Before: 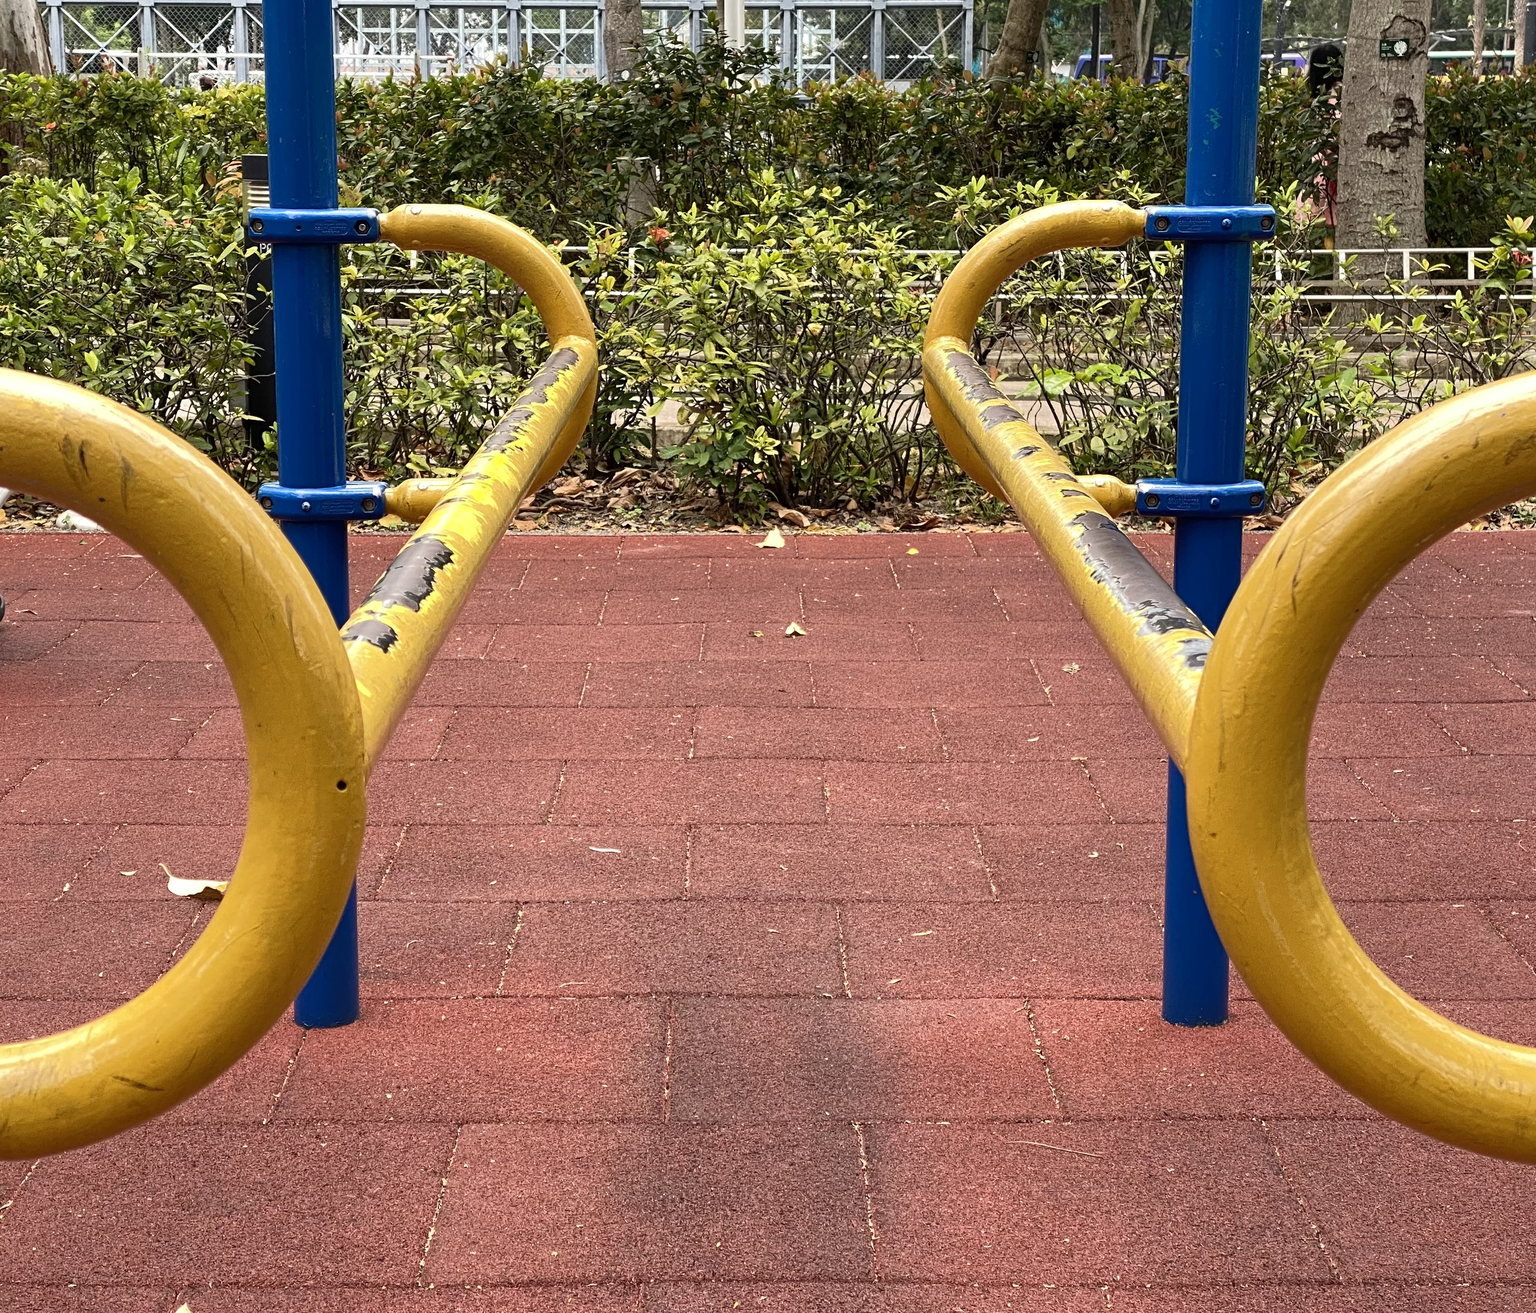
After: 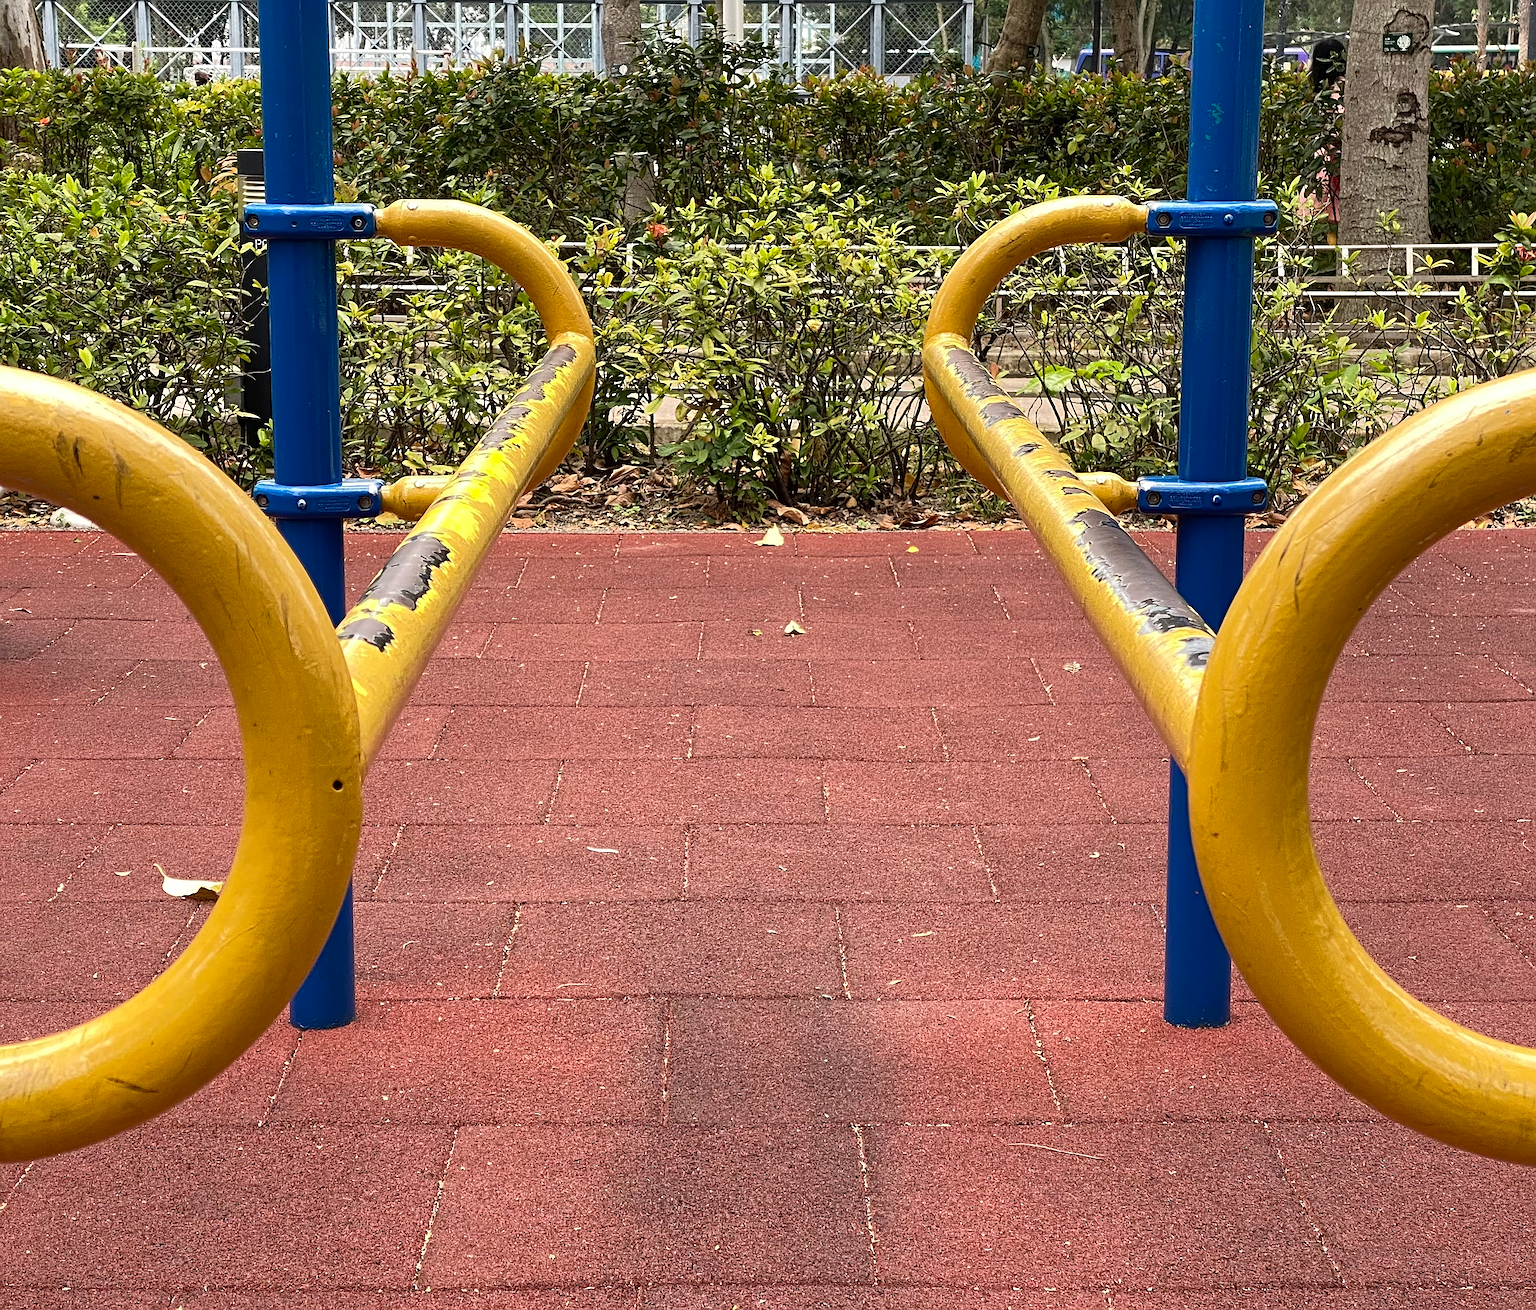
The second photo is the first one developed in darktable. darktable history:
crop: left 0.434%, top 0.485%, right 0.244%, bottom 0.386%
sharpen: on, module defaults
